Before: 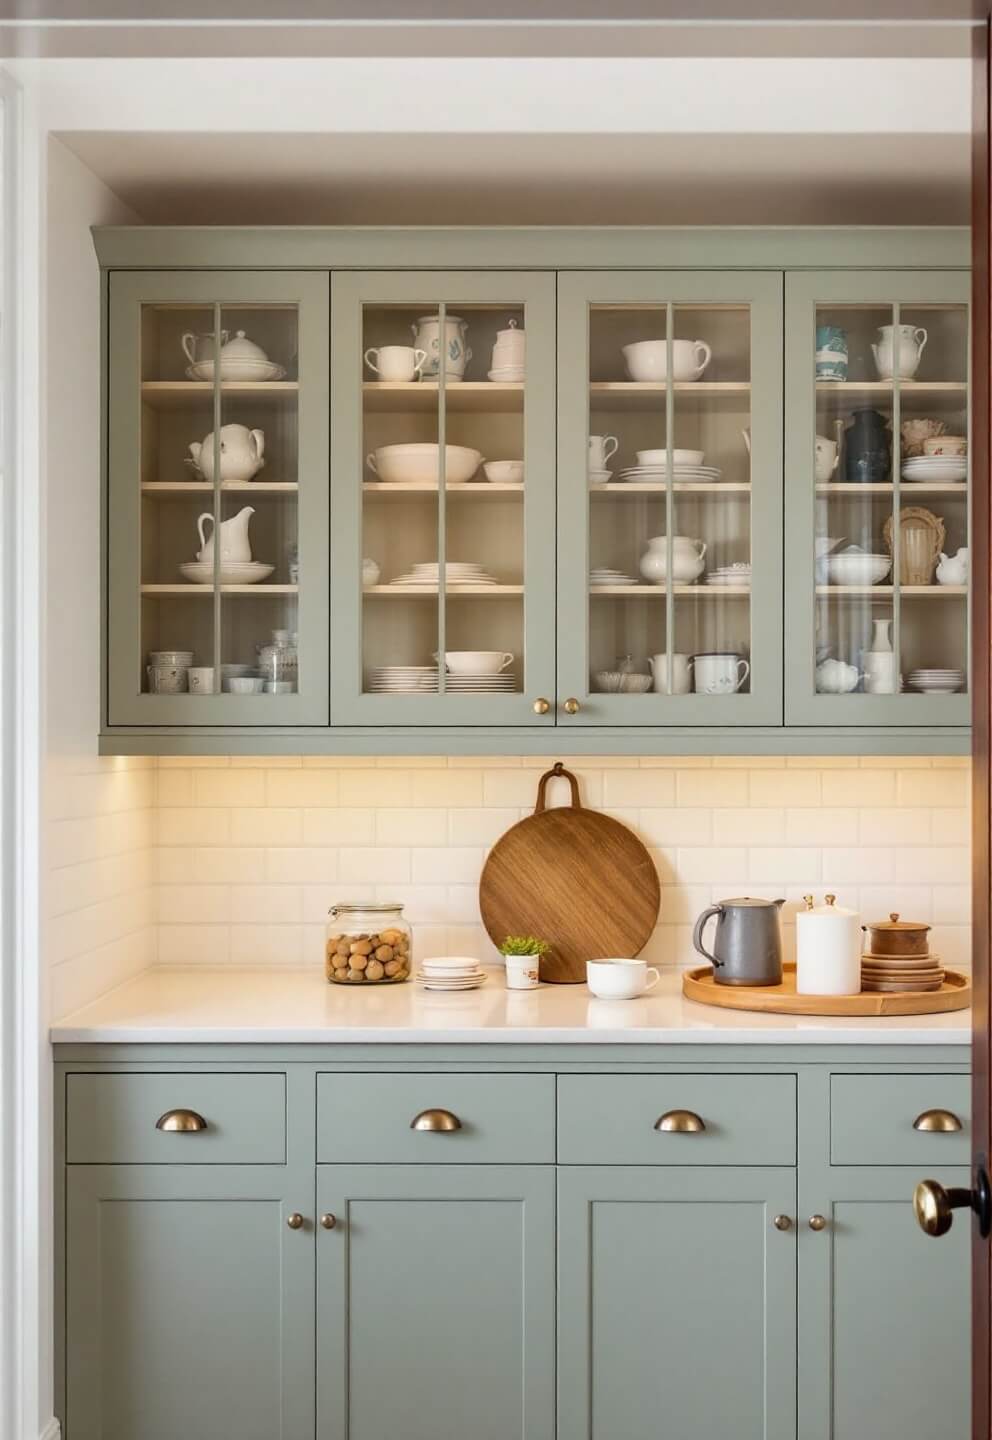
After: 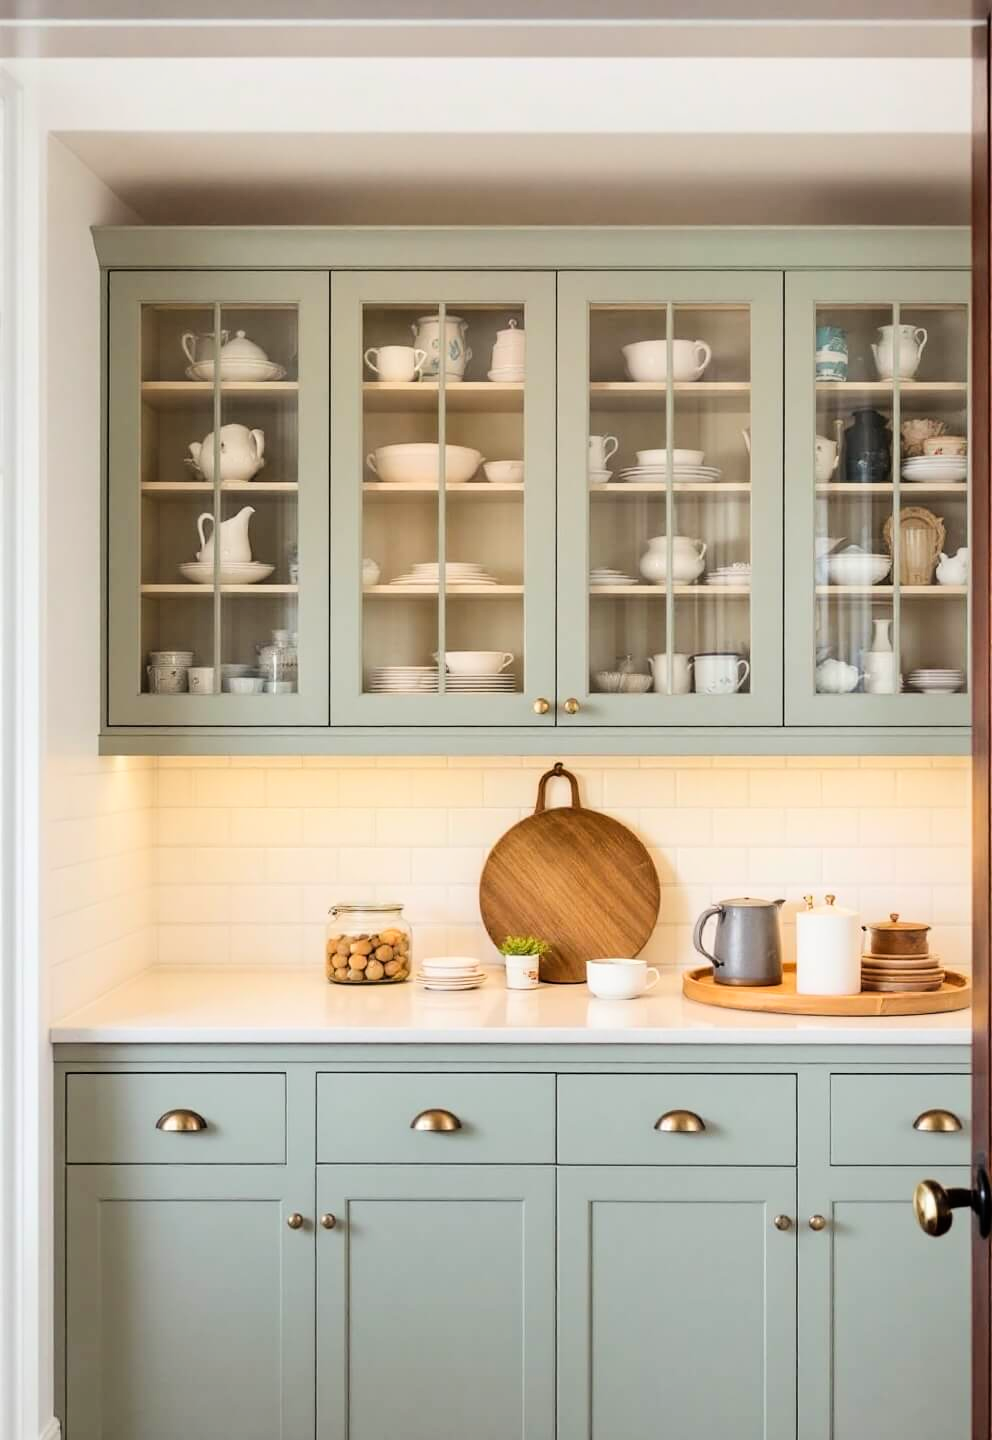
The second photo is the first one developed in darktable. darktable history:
tone curve: curves: ch0 [(0, 0) (0.004, 0.001) (0.133, 0.112) (0.325, 0.362) (0.832, 0.893) (1, 1)], color space Lab, linked channels, preserve colors none
